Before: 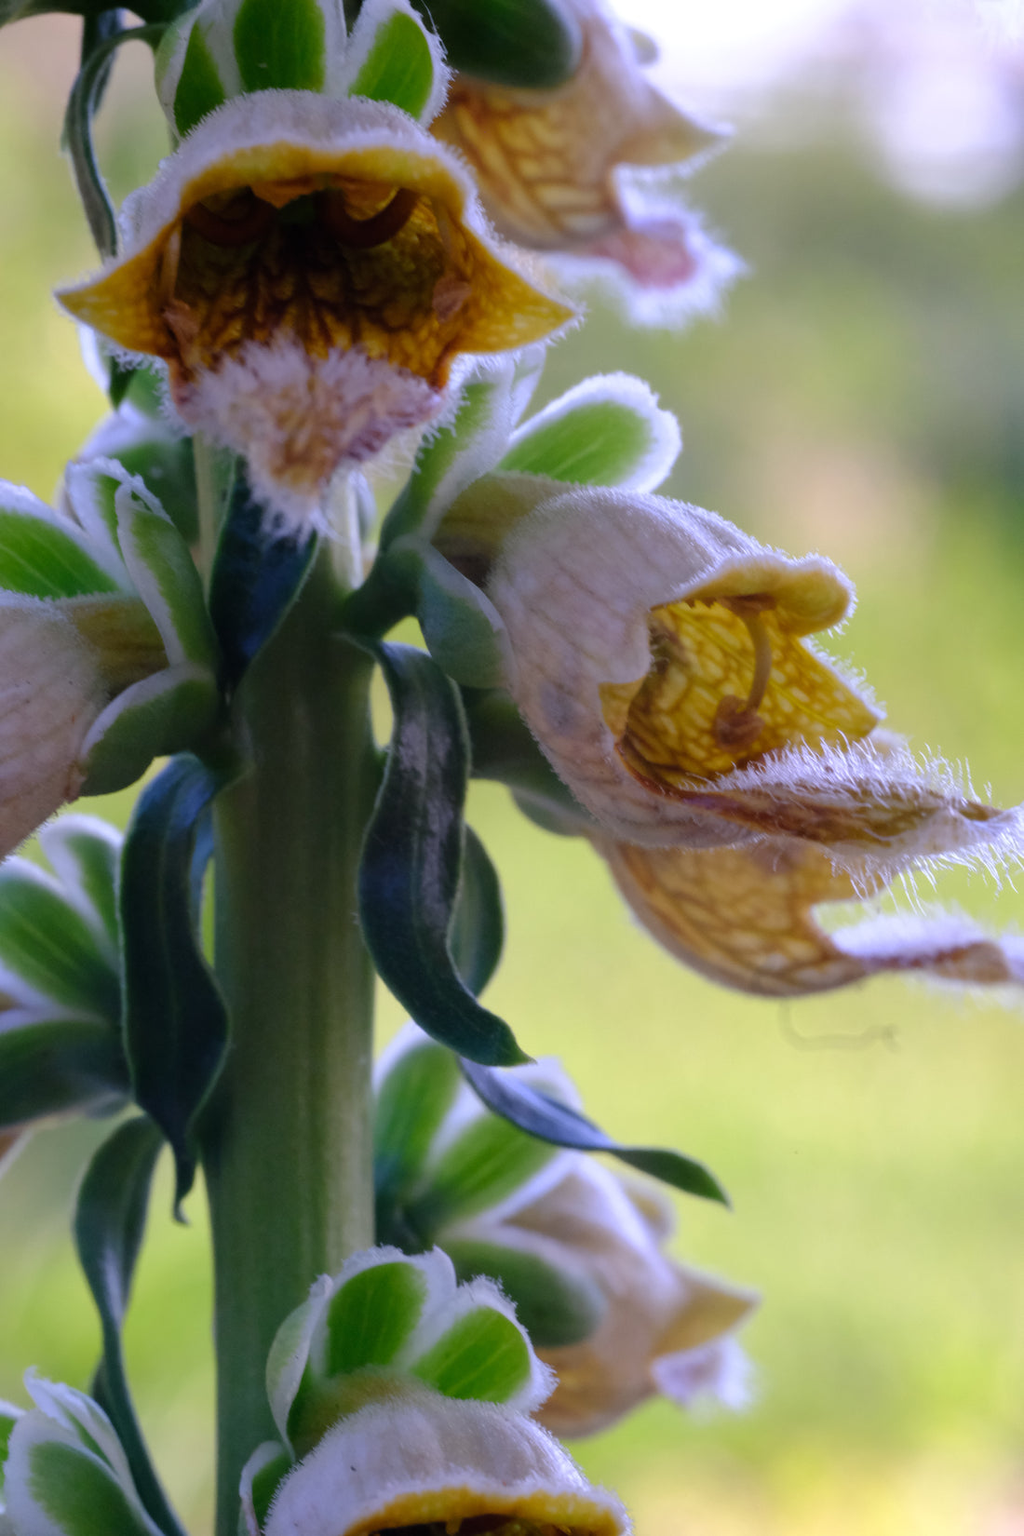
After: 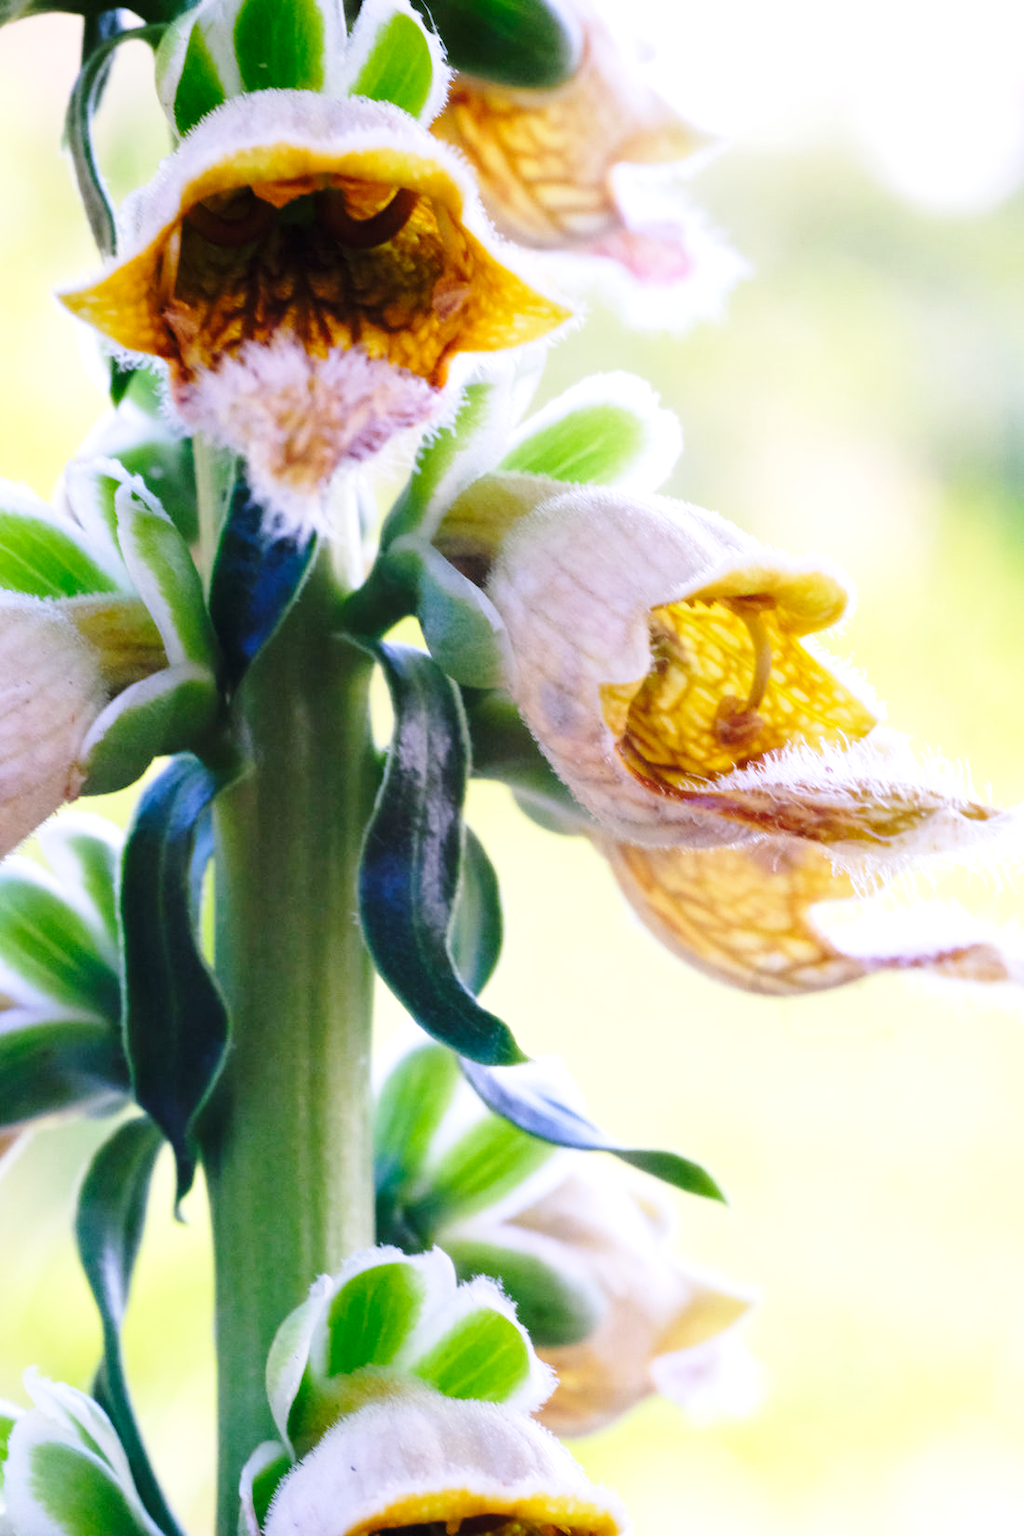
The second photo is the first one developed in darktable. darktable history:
base curve: curves: ch0 [(0, 0) (0.028, 0.03) (0.121, 0.232) (0.46, 0.748) (0.859, 0.968) (1, 1)], preserve colors none
exposure: exposure 0.95 EV, compensate highlight preservation false
